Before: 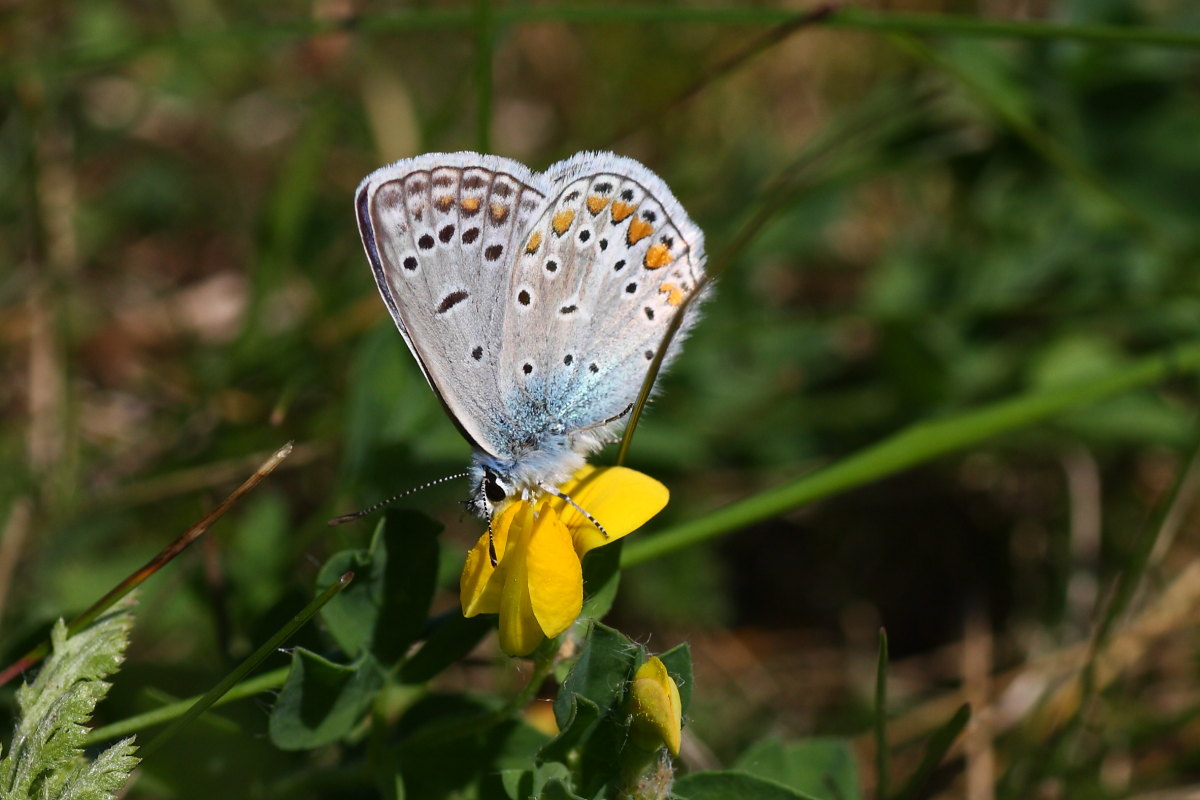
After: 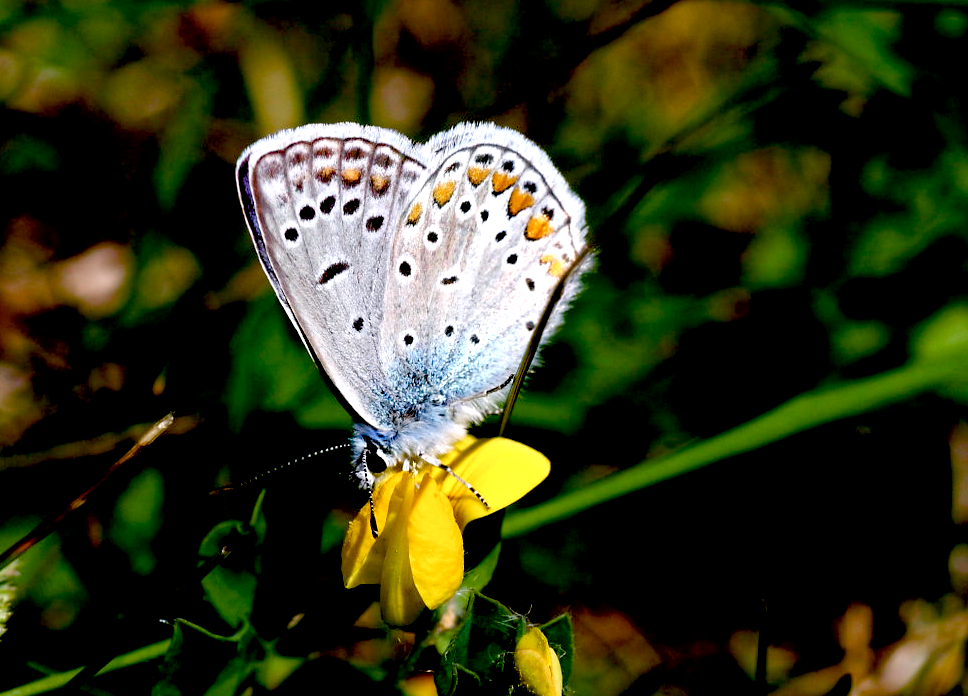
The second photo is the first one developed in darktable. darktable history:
local contrast: highlights 107%, shadows 102%, detail 120%, midtone range 0.2
exposure: black level correction 0.039, exposure 0.5 EV, compensate highlight preservation false
color balance rgb: power › hue 71.99°, highlights gain › chroma 3.029%, highlights gain › hue 76.49°, linear chroma grading › shadows -2.32%, linear chroma grading › highlights -14.282%, linear chroma grading › global chroma -9.827%, linear chroma grading › mid-tones -10.121%, perceptual saturation grading › global saturation 44.161%, perceptual saturation grading › highlights -25.456%, perceptual saturation grading › shadows 49.654%
crop: left 9.96%, top 3.652%, right 9.296%, bottom 9.28%
color calibration: illuminant as shot in camera, x 0.37, y 0.382, temperature 4313.5 K, saturation algorithm version 1 (2020)
